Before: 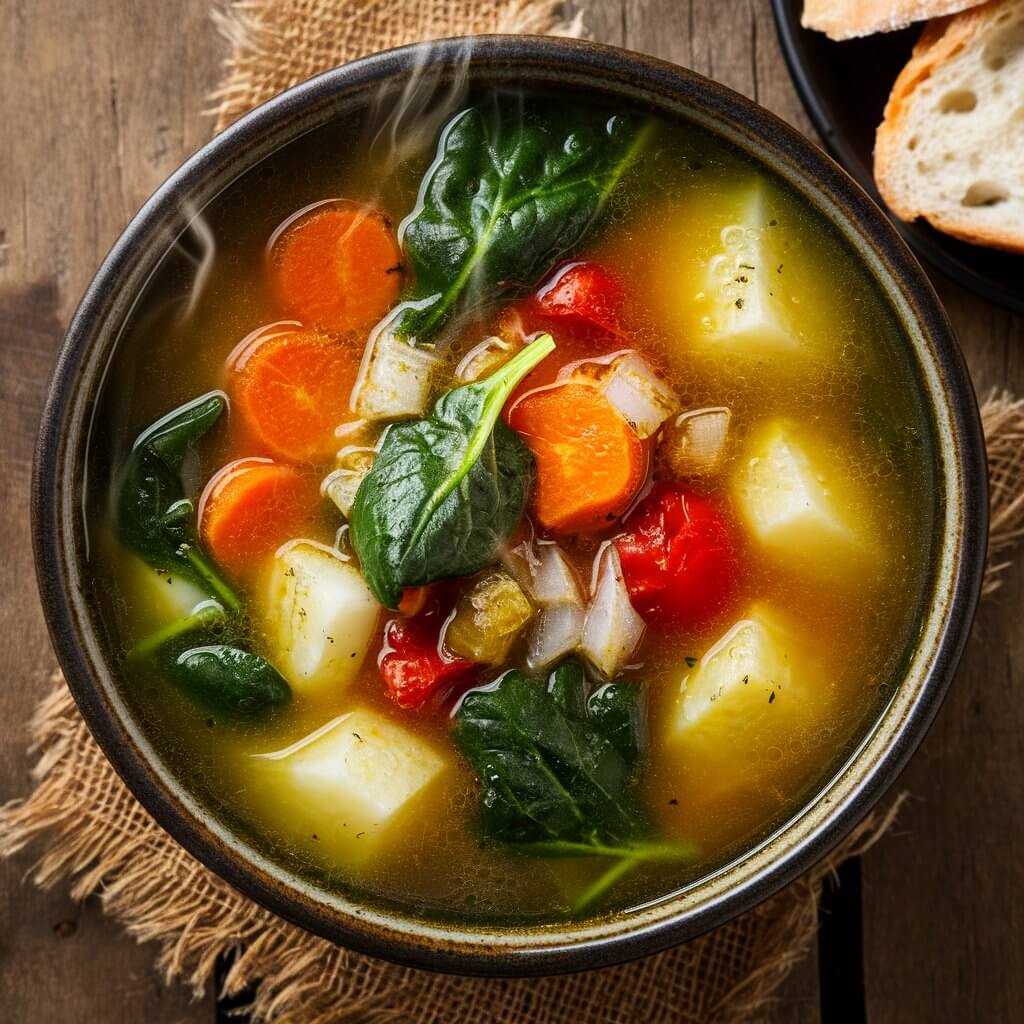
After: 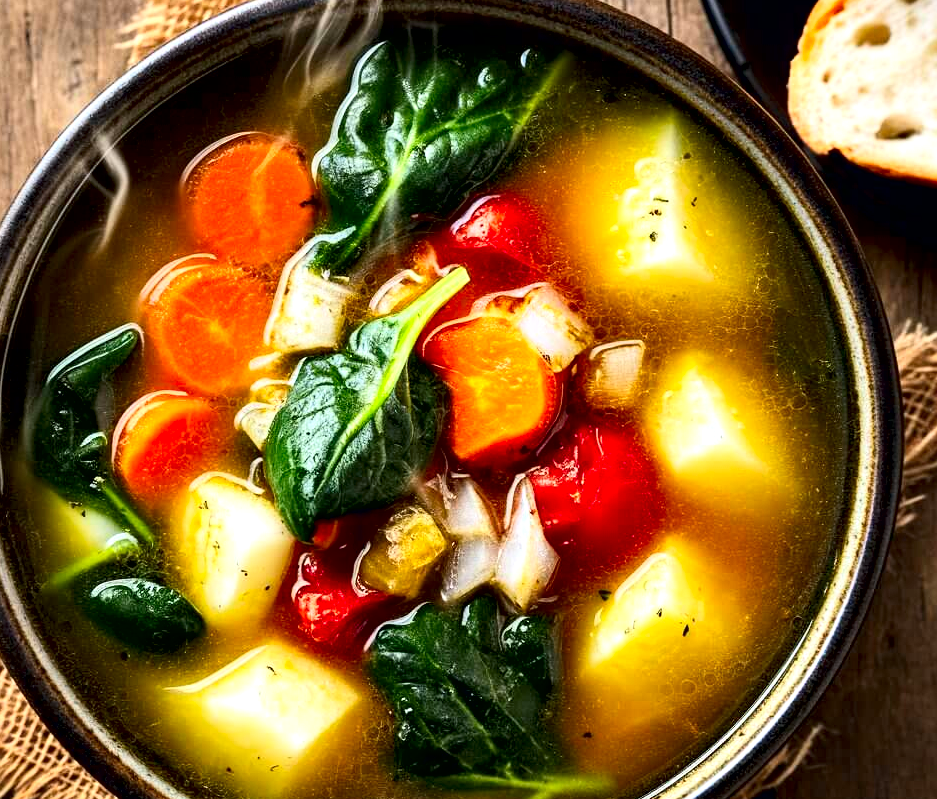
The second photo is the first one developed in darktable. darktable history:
crop: left 8.469%, top 6.626%, bottom 15.299%
contrast equalizer: octaves 7, y [[0.6 ×6], [0.55 ×6], [0 ×6], [0 ×6], [0 ×6]]
contrast brightness saturation: contrast 0.201, brightness 0.155, saturation 0.229
